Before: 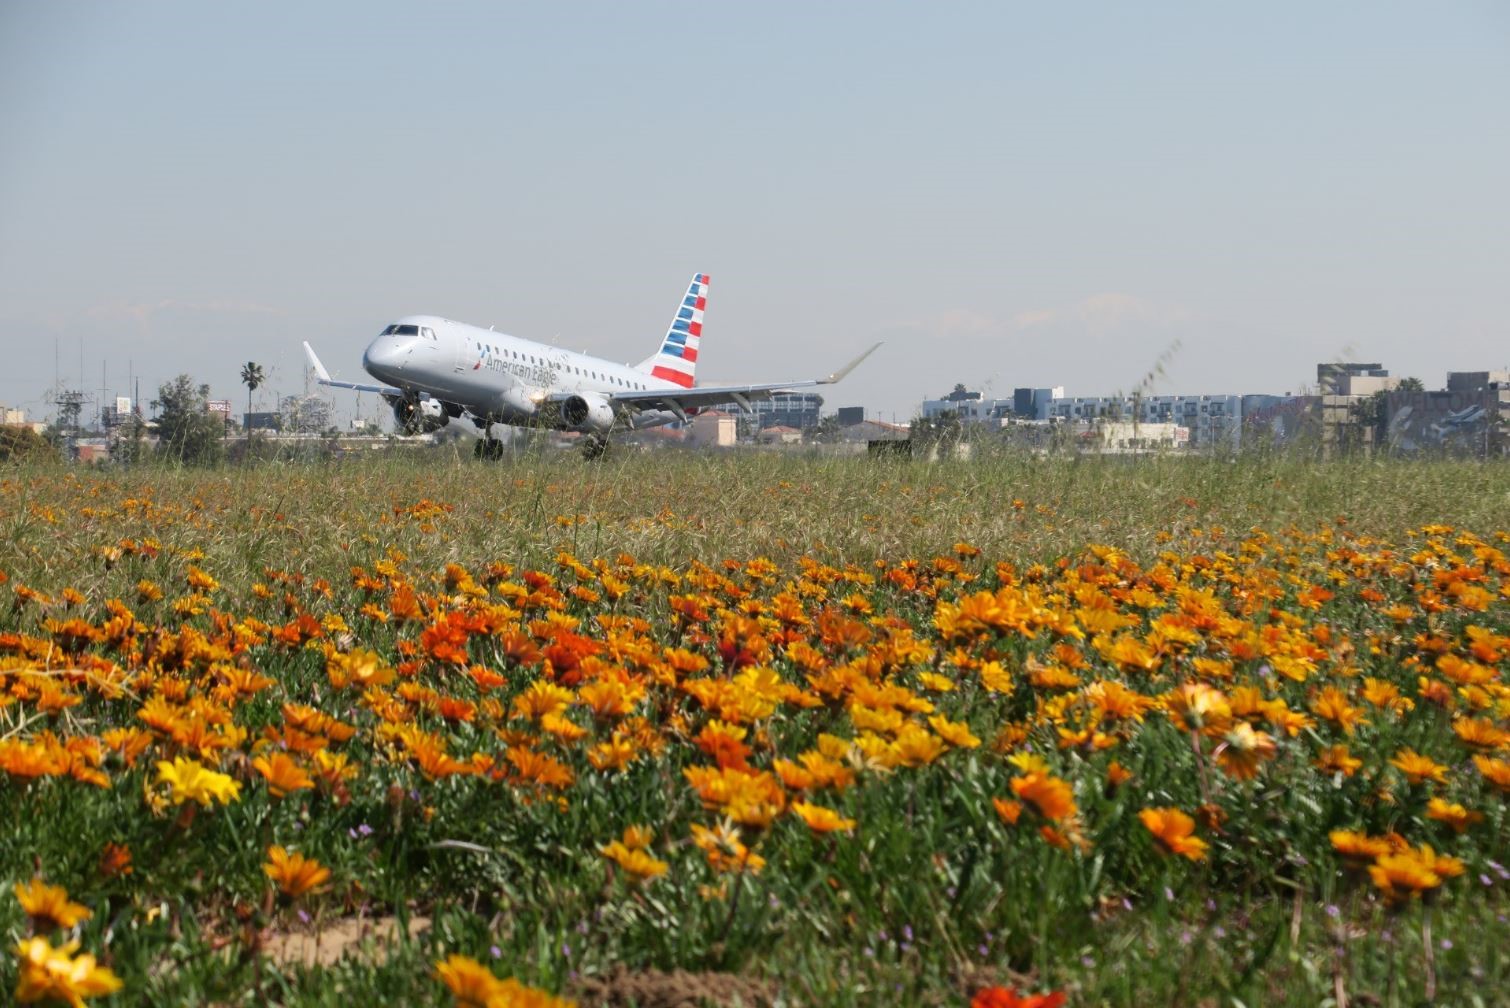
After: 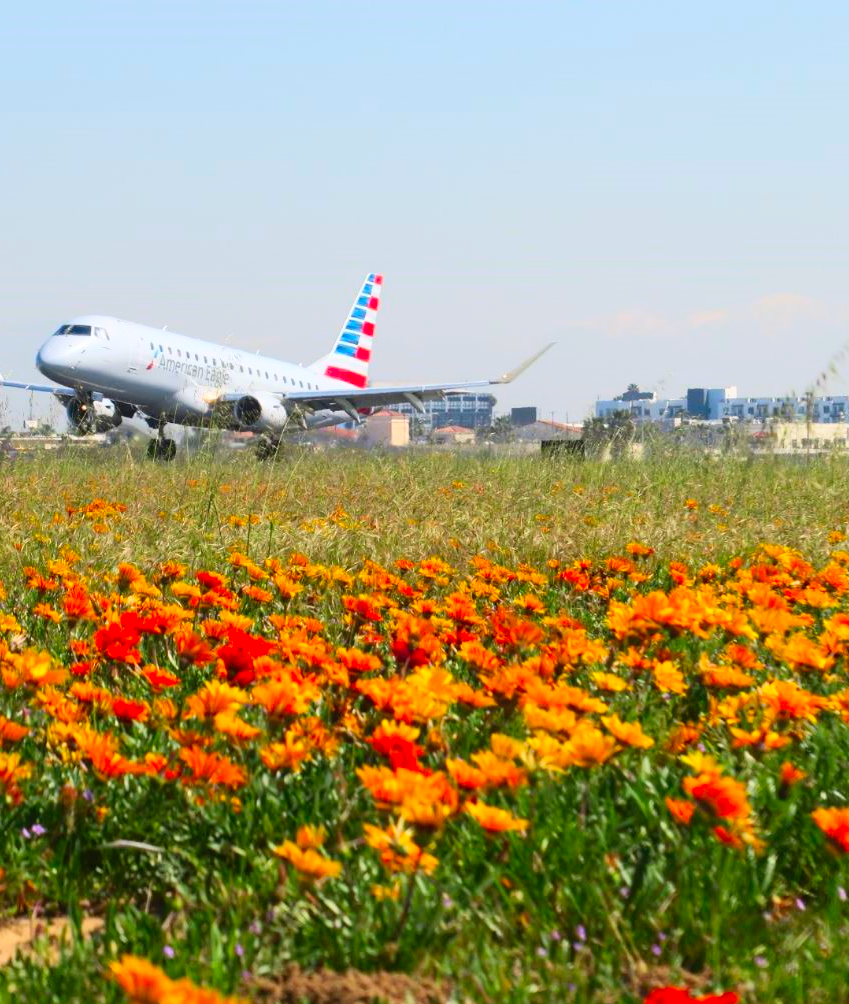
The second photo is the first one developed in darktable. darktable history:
crop: left 21.674%, right 22.086%
contrast brightness saturation: contrast 0.2, brightness 0.2, saturation 0.8
